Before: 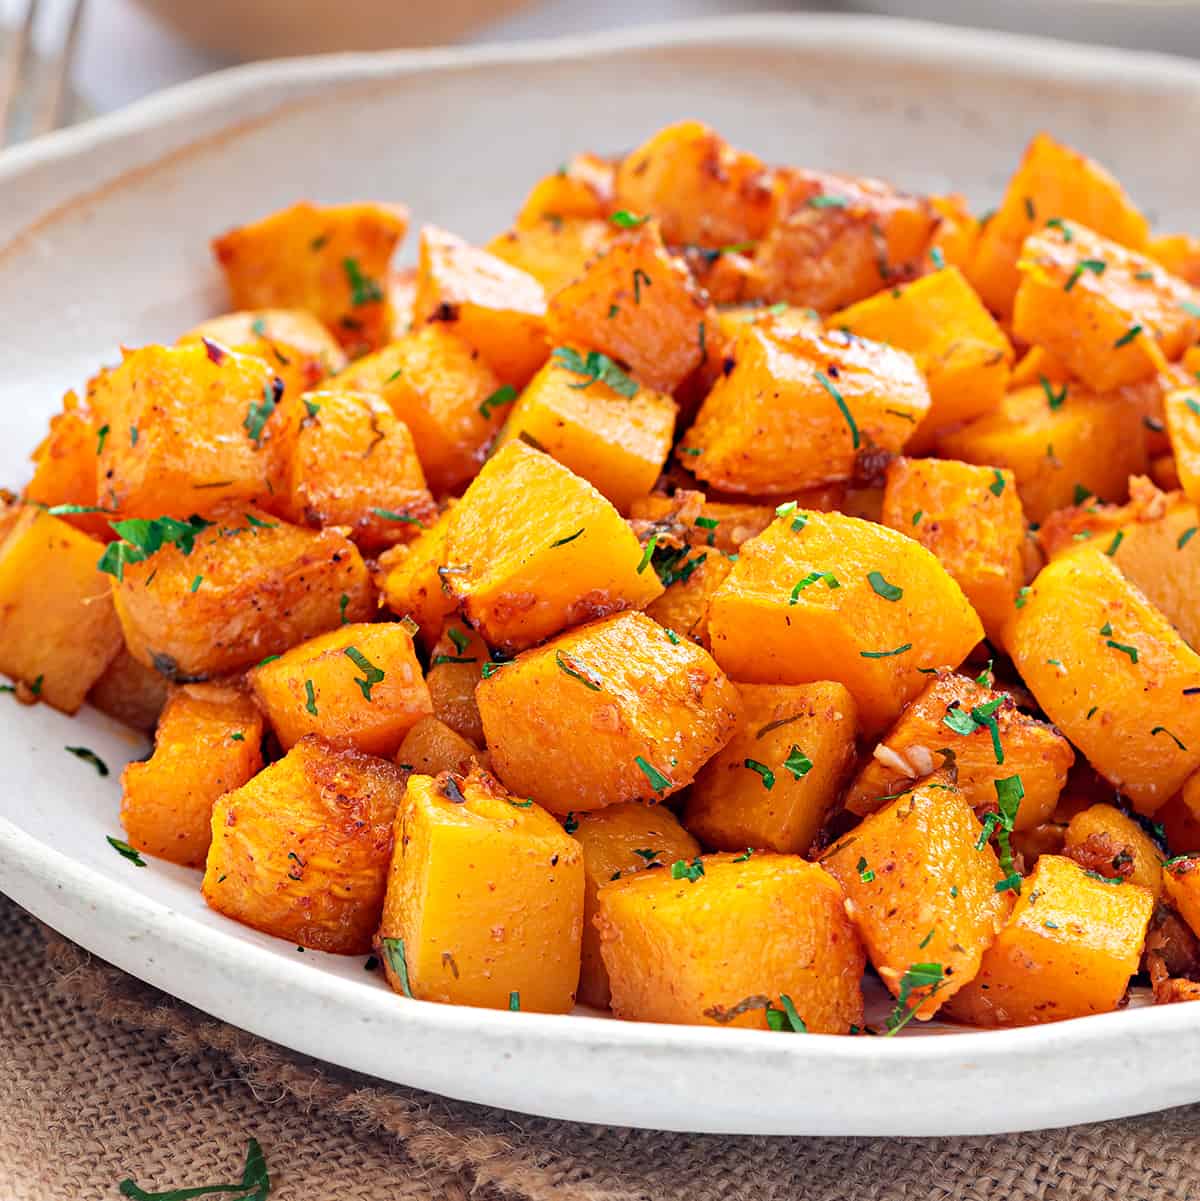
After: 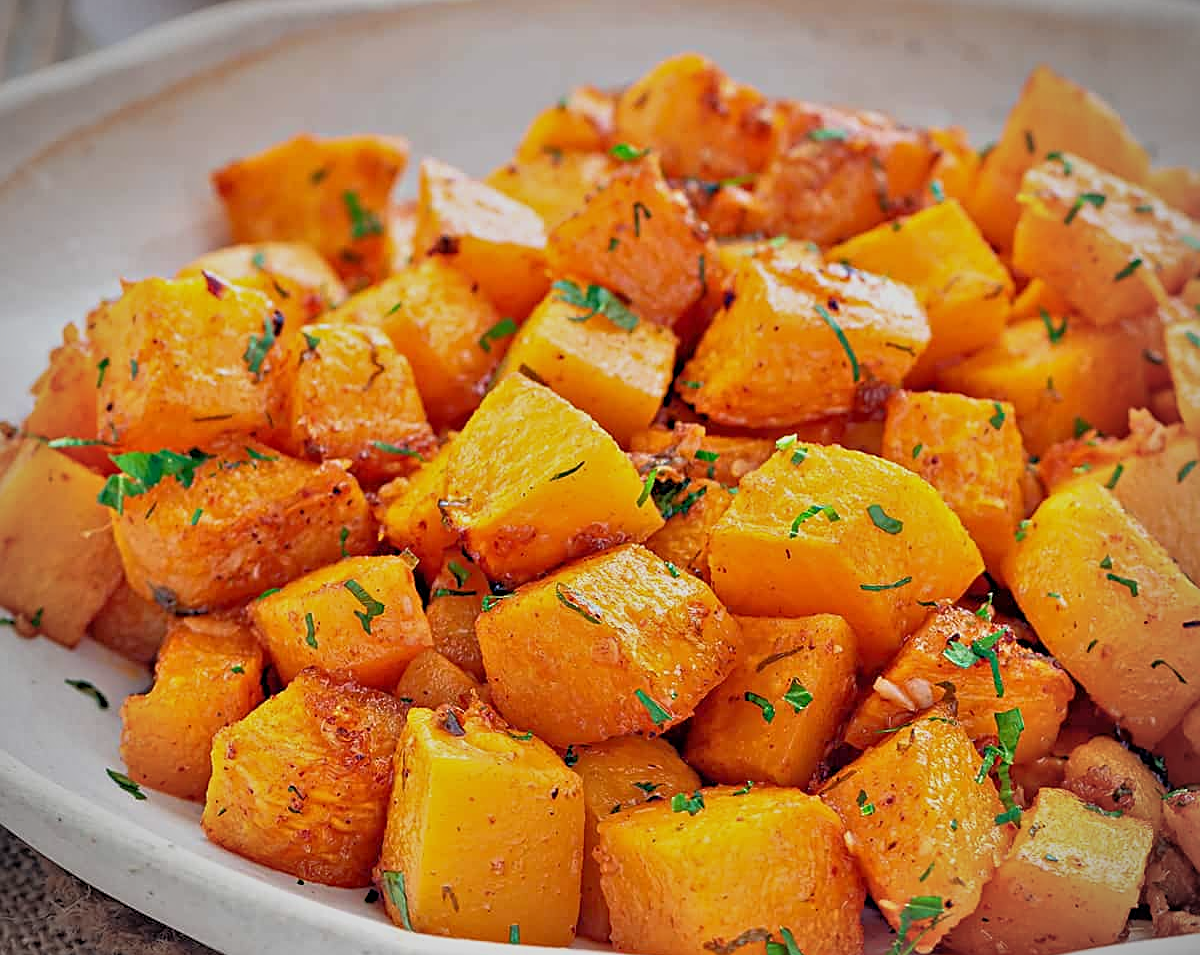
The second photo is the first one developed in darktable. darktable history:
tone equalizer: -7 EV 0.163 EV, -6 EV 0.571 EV, -5 EV 1.14 EV, -4 EV 1.35 EV, -3 EV 1.14 EV, -2 EV 0.6 EV, -1 EV 0.167 EV
crop and rotate: top 5.648%, bottom 14.788%
exposure: exposure -0.567 EV, compensate exposure bias true, compensate highlight preservation false
velvia: strength 9.91%
vignetting: on, module defaults
sharpen: on, module defaults
